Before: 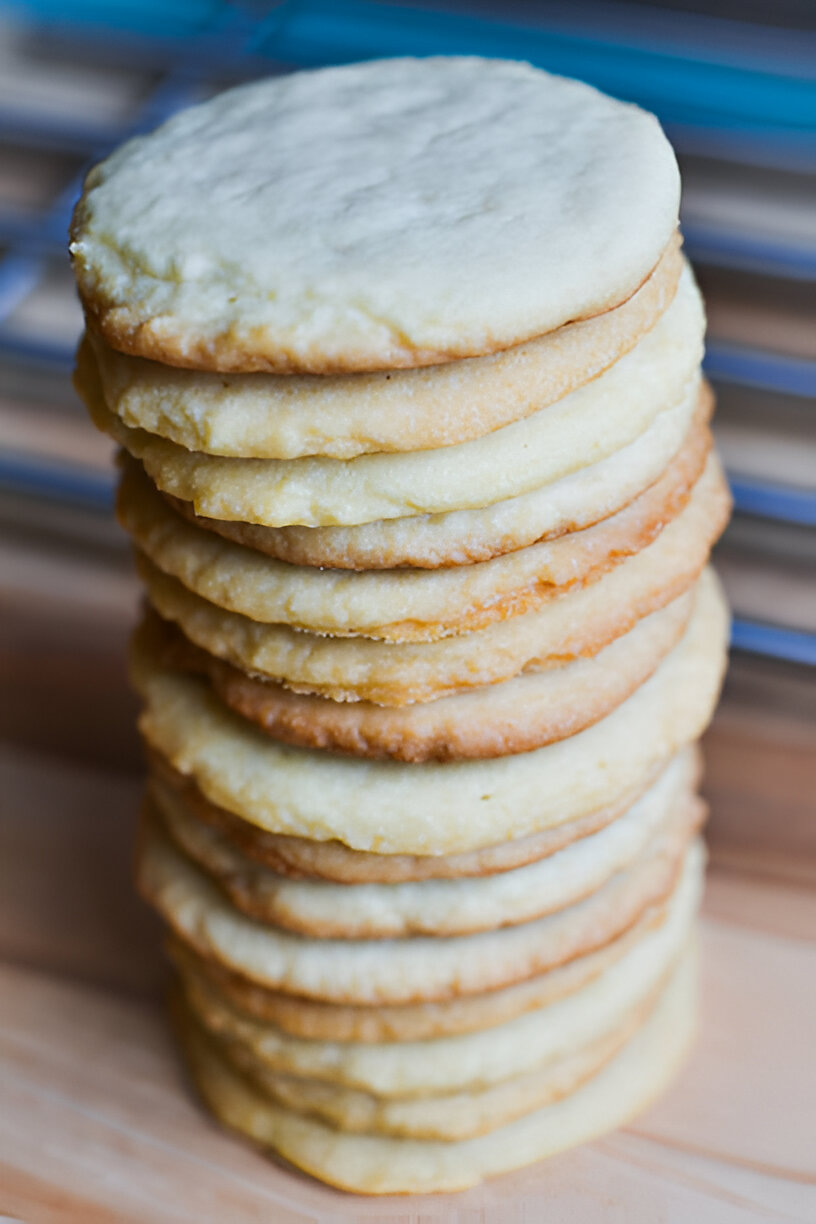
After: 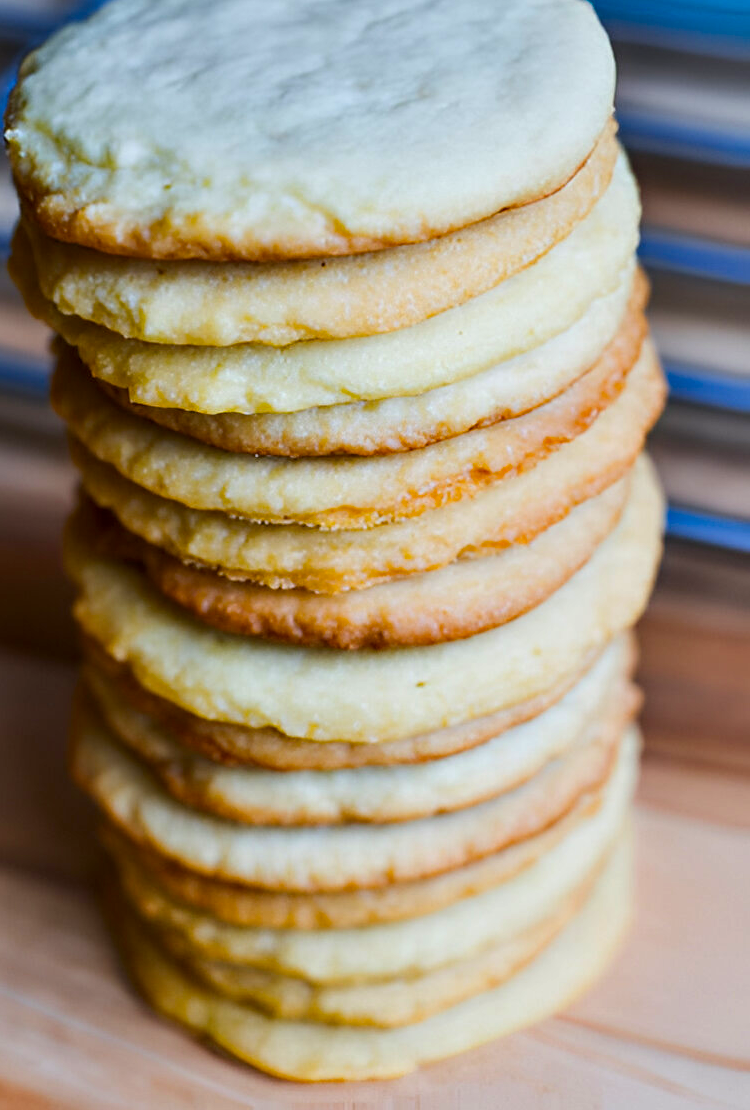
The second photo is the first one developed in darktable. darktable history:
crop and rotate: left 8.016%, top 9.251%
color balance rgb: shadows lift › luminance -19.936%, perceptual saturation grading › global saturation 19.726%, global vibrance 20%
contrast brightness saturation: contrast 0.042, saturation 0.158
local contrast: on, module defaults
